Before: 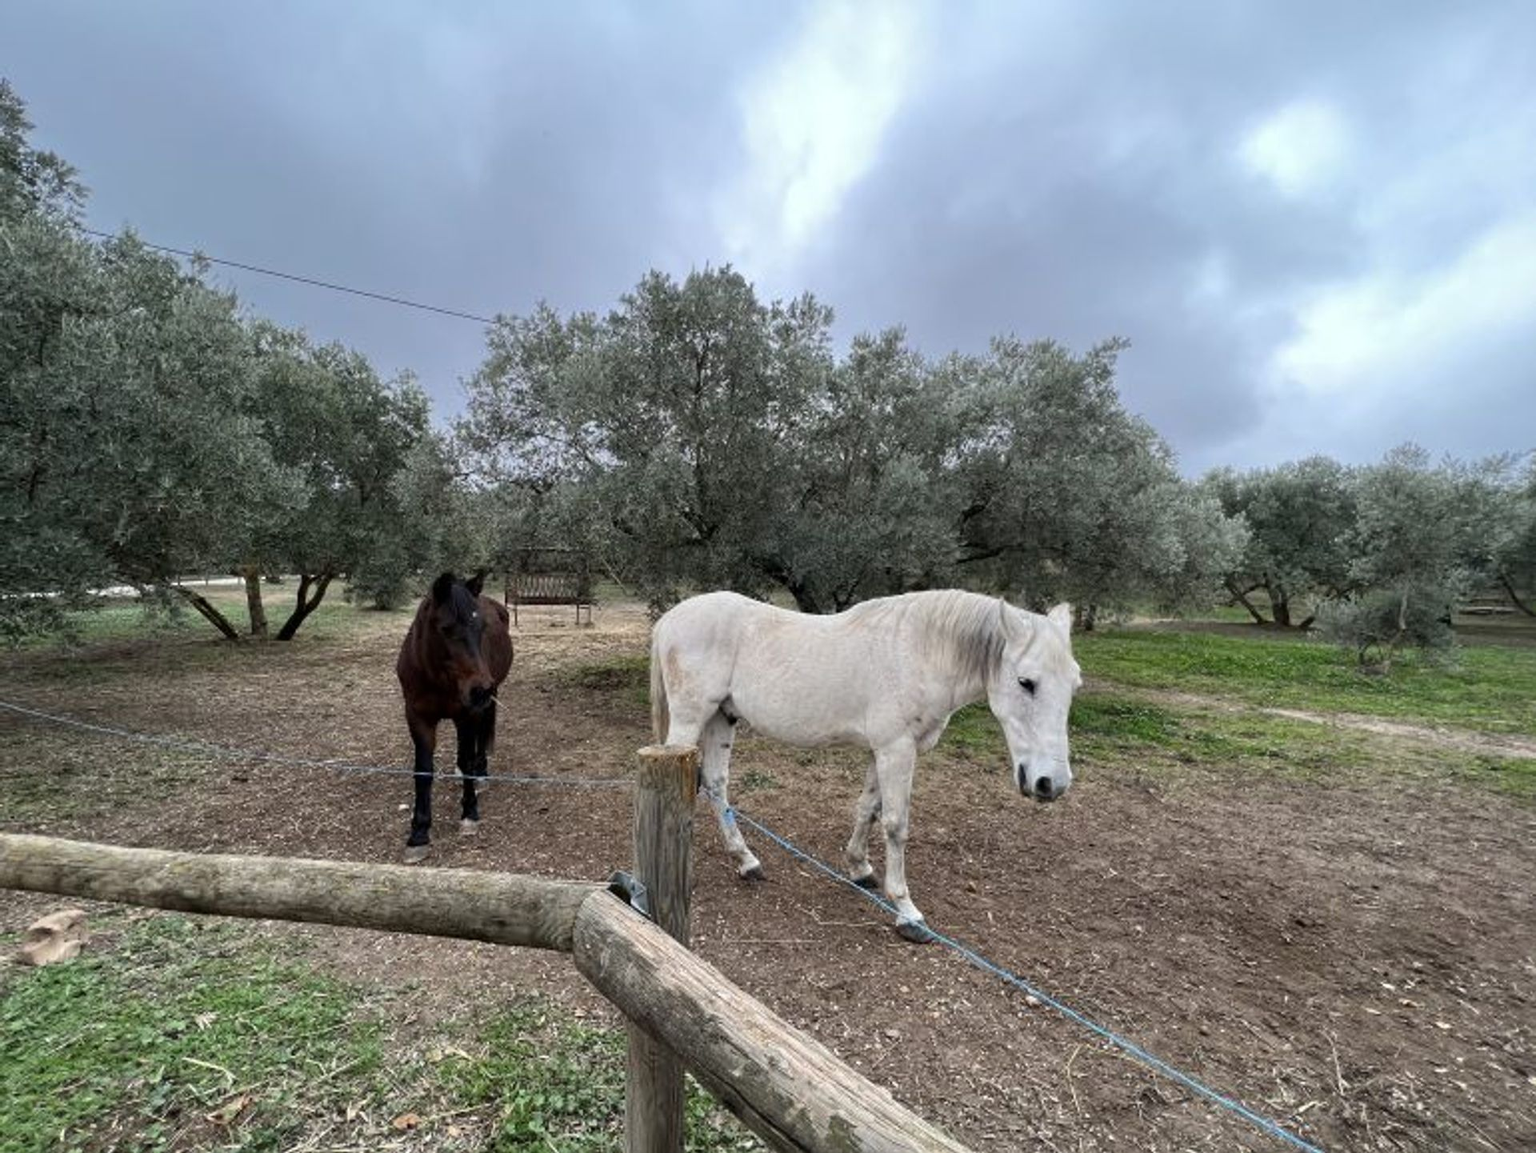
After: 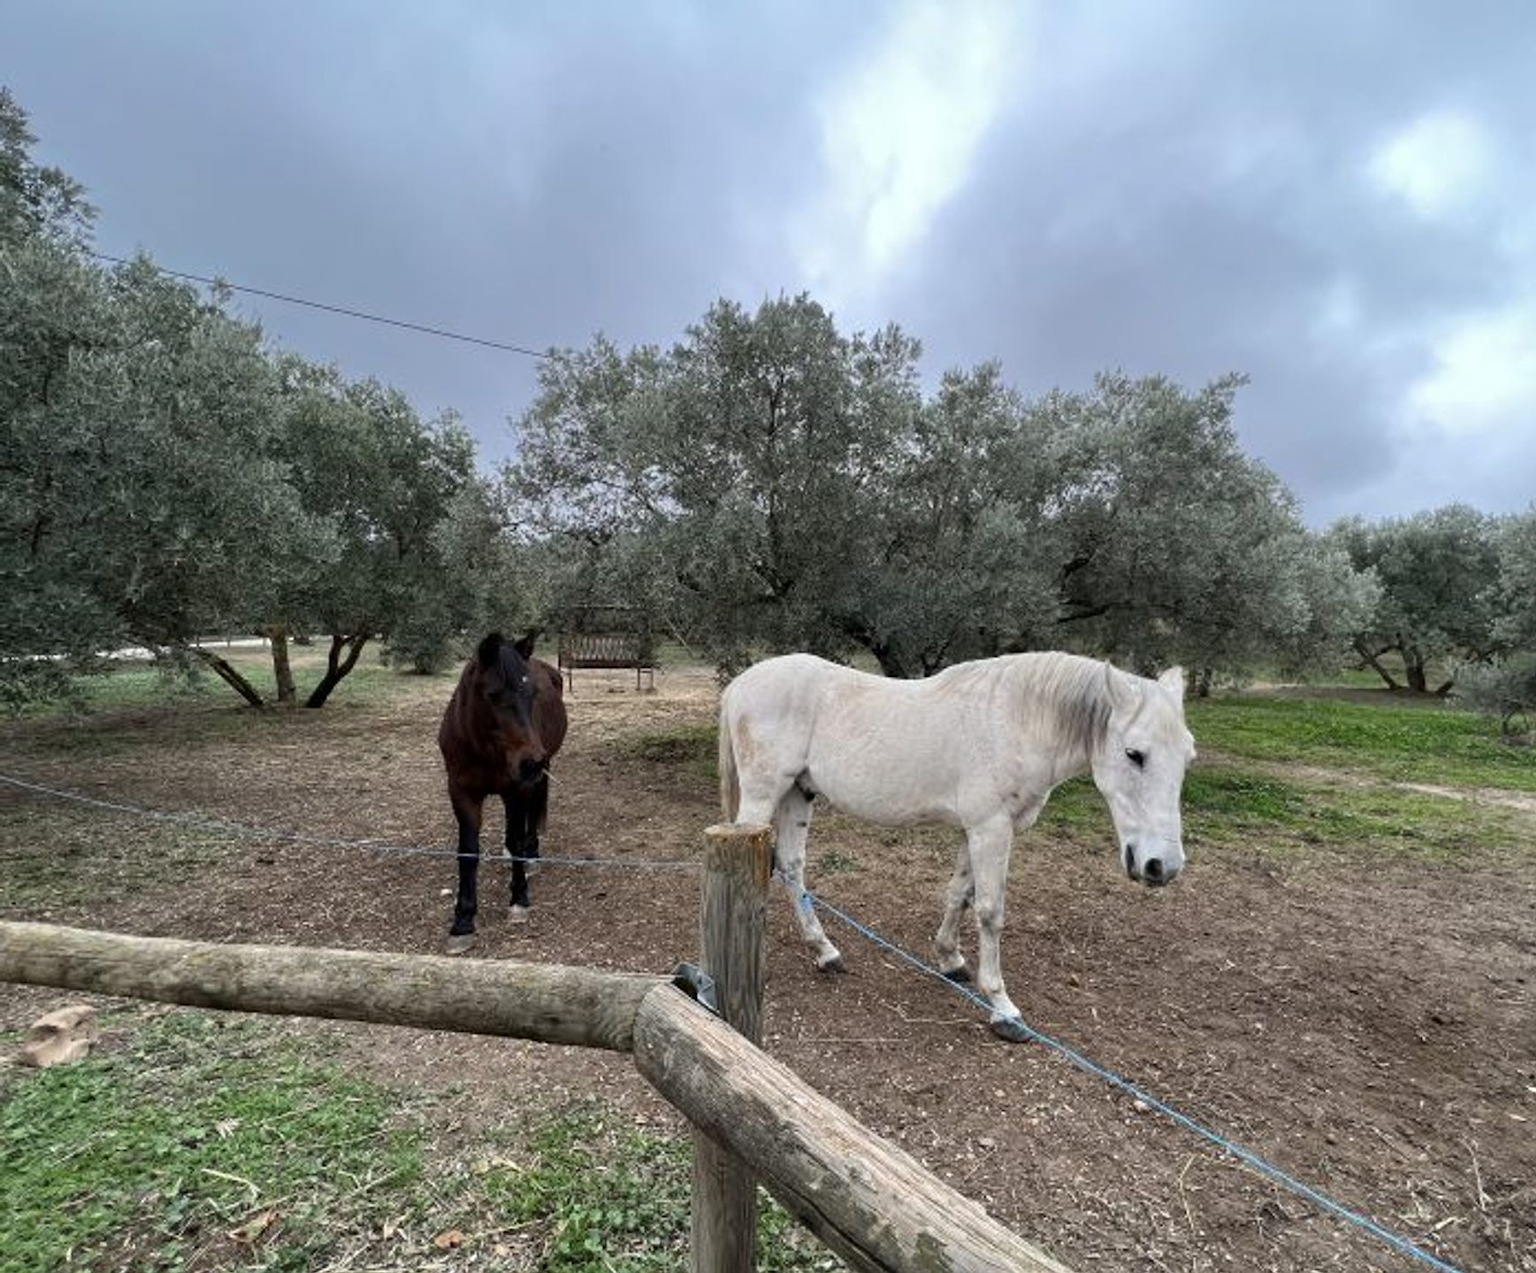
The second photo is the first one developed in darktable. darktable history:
crop: right 9.489%, bottom 0.034%
